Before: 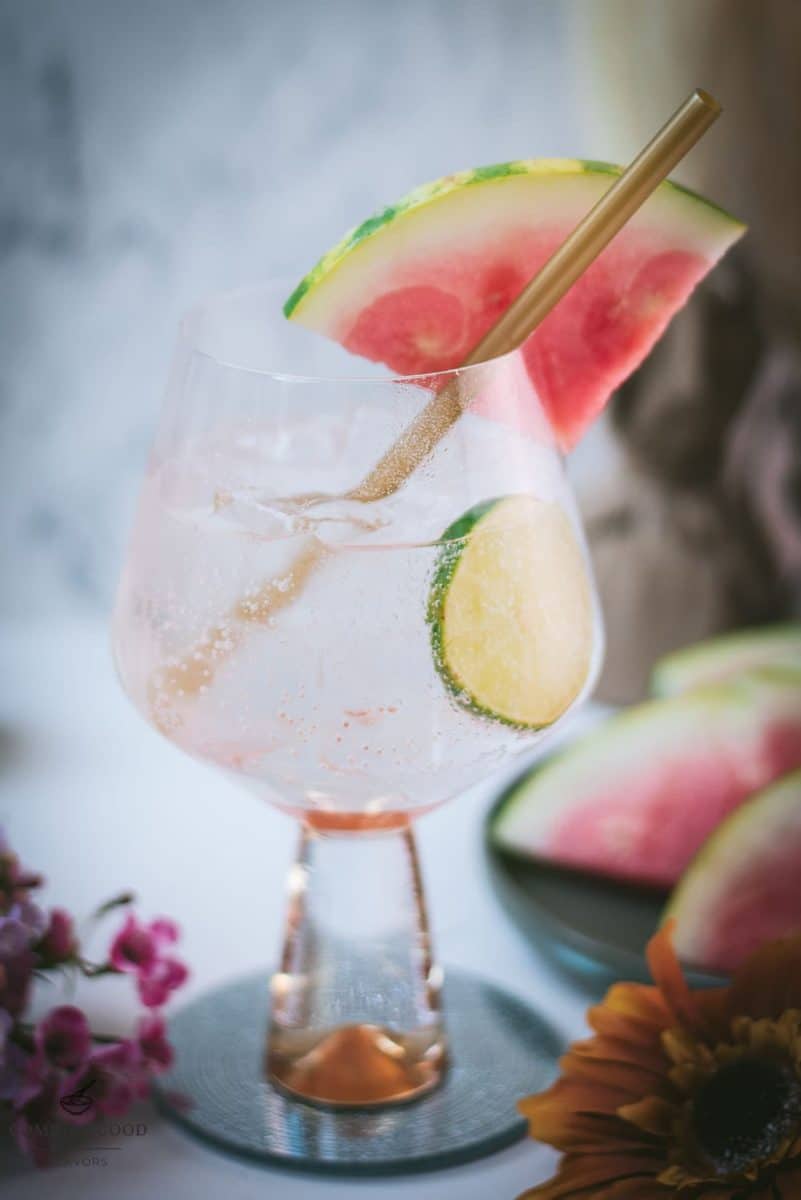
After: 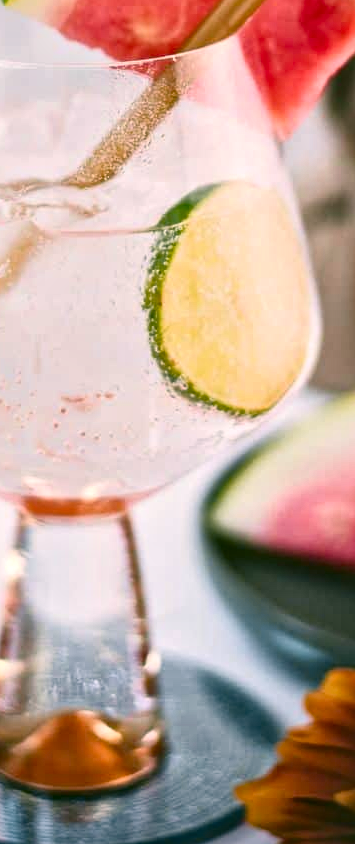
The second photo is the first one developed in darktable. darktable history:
tone curve: curves: ch0 [(0, 0.036) (0.119, 0.115) (0.461, 0.479) (0.715, 0.767) (0.817, 0.865) (1, 0.998)]; ch1 [(0, 0) (0.377, 0.416) (0.44, 0.461) (0.487, 0.49) (0.514, 0.525) (0.538, 0.561) (0.67, 0.713) (1, 1)]; ch2 [(0, 0) (0.38, 0.405) (0.463, 0.445) (0.492, 0.486) (0.529, 0.533) (0.578, 0.59) (0.653, 0.698) (1, 1)], color space Lab, independent channels, preserve colors none
levels: mode automatic, gray 50.8%
crop: left 35.432%, top 26.233%, right 20.145%, bottom 3.432%
haze removal: compatibility mode true, adaptive false
color balance rgb: shadows lift › chroma 2%, shadows lift › hue 250°, power › hue 326.4°, highlights gain › chroma 2%, highlights gain › hue 64.8°, global offset › luminance 0.5%, global offset › hue 58.8°, perceptual saturation grading › highlights -25%, perceptual saturation grading › shadows 30%, global vibrance 15%
local contrast: mode bilateral grid, contrast 20, coarseness 19, detail 163%, midtone range 0.2
color correction: highlights a* 4.02, highlights b* 4.98, shadows a* -7.55, shadows b* 4.98
